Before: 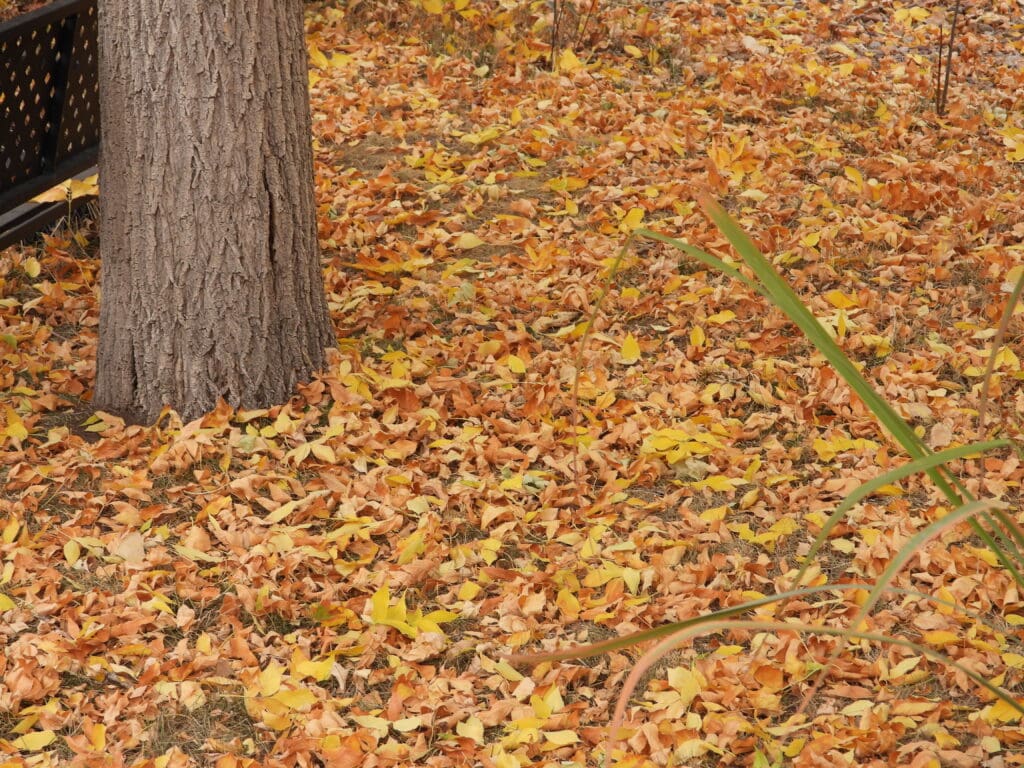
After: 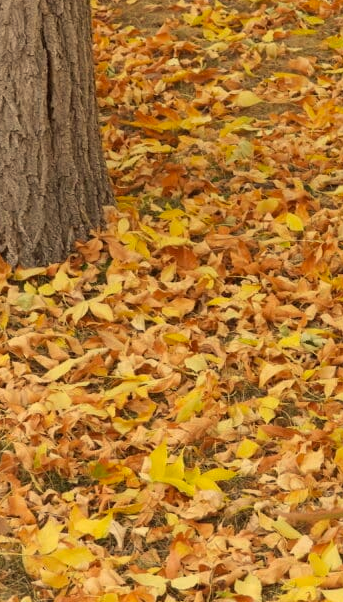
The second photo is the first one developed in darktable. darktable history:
crop and rotate: left 21.77%, top 18.528%, right 44.676%, bottom 2.997%
color correction: highlights a* 1.39, highlights b* 17.83
